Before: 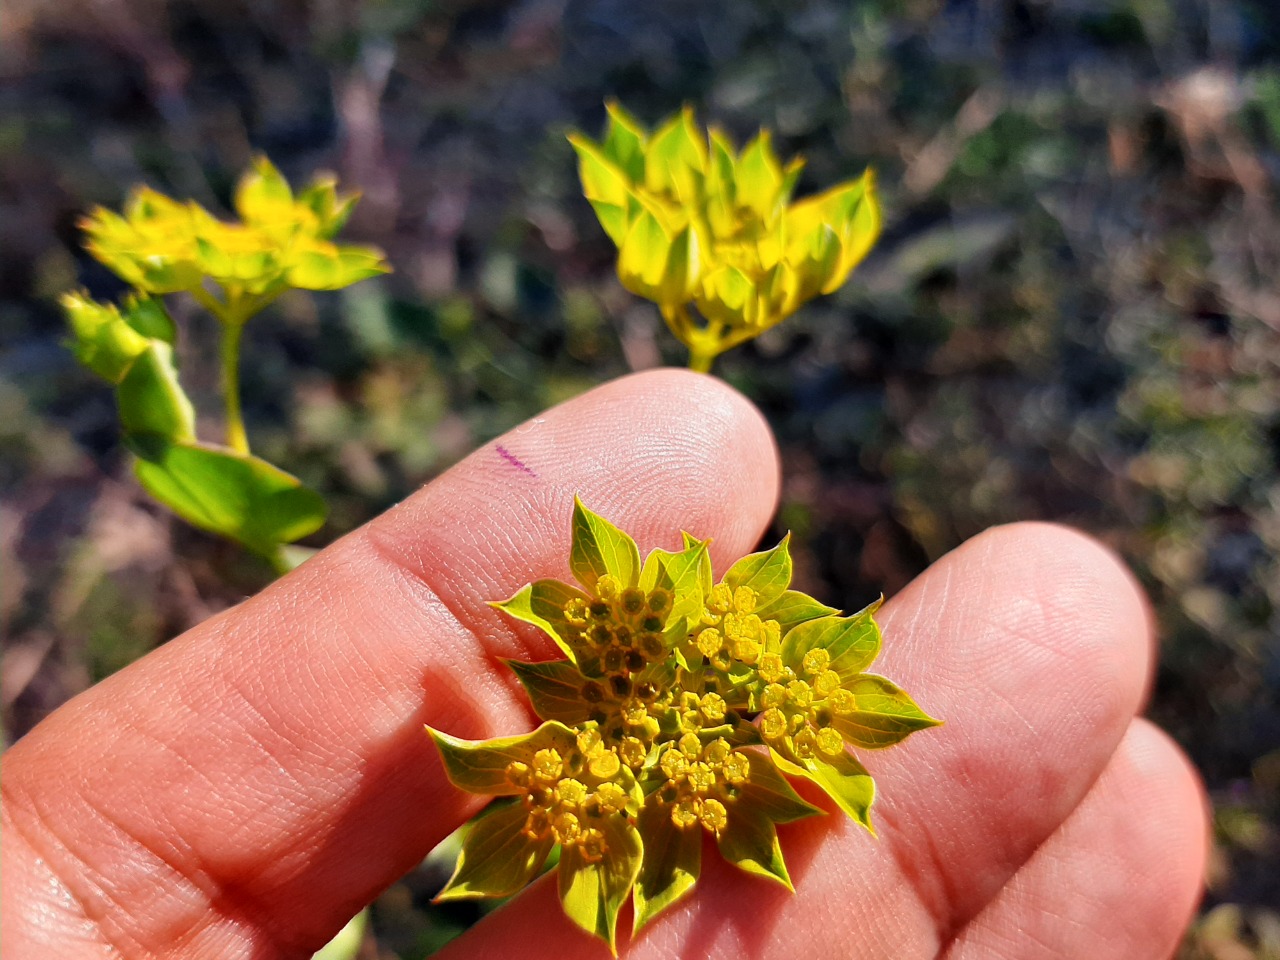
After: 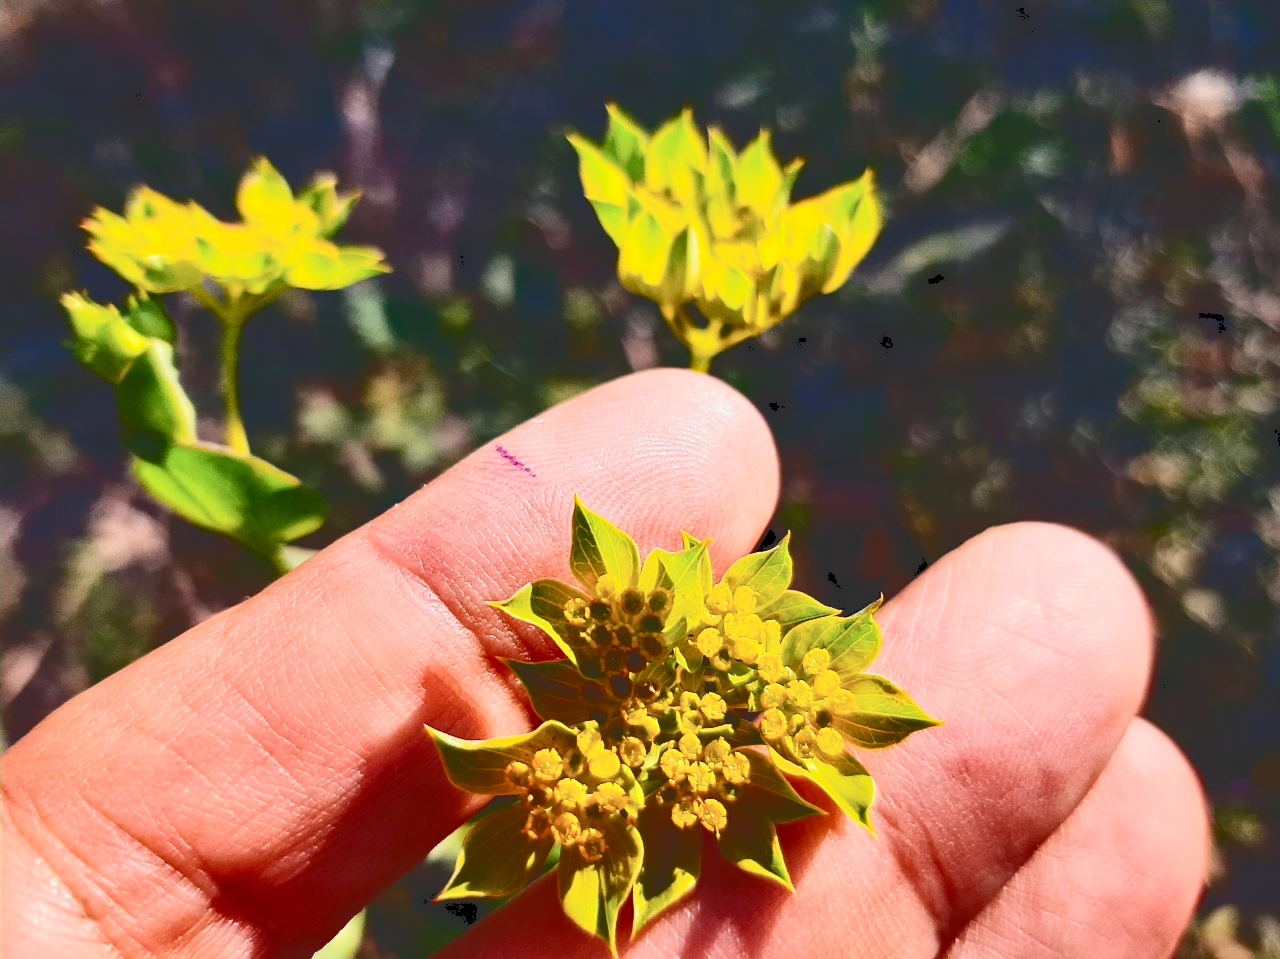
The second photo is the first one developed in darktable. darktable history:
haze removal: adaptive false
crop: bottom 0.061%
tone curve: curves: ch0 [(0, 0) (0.003, 0.184) (0.011, 0.184) (0.025, 0.189) (0.044, 0.192) (0.069, 0.194) (0.1, 0.2) (0.136, 0.202) (0.177, 0.206) (0.224, 0.214) (0.277, 0.243) (0.335, 0.297) (0.399, 0.39) (0.468, 0.508) (0.543, 0.653) (0.623, 0.754) (0.709, 0.834) (0.801, 0.887) (0.898, 0.925) (1, 1)], color space Lab, independent channels, preserve colors none
